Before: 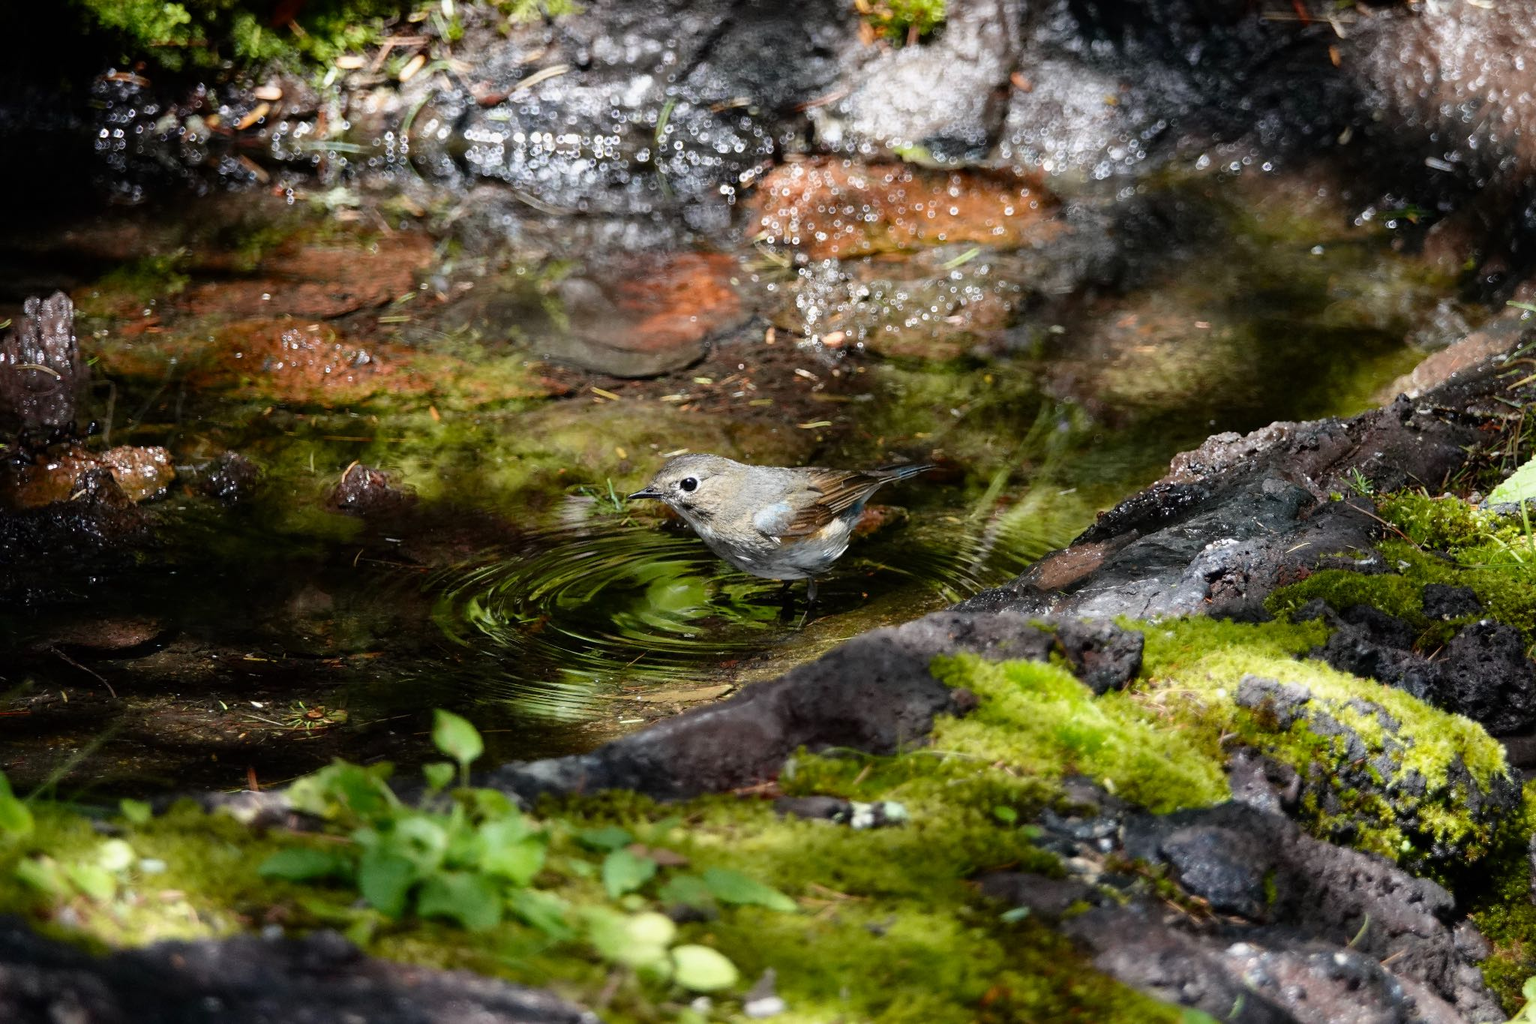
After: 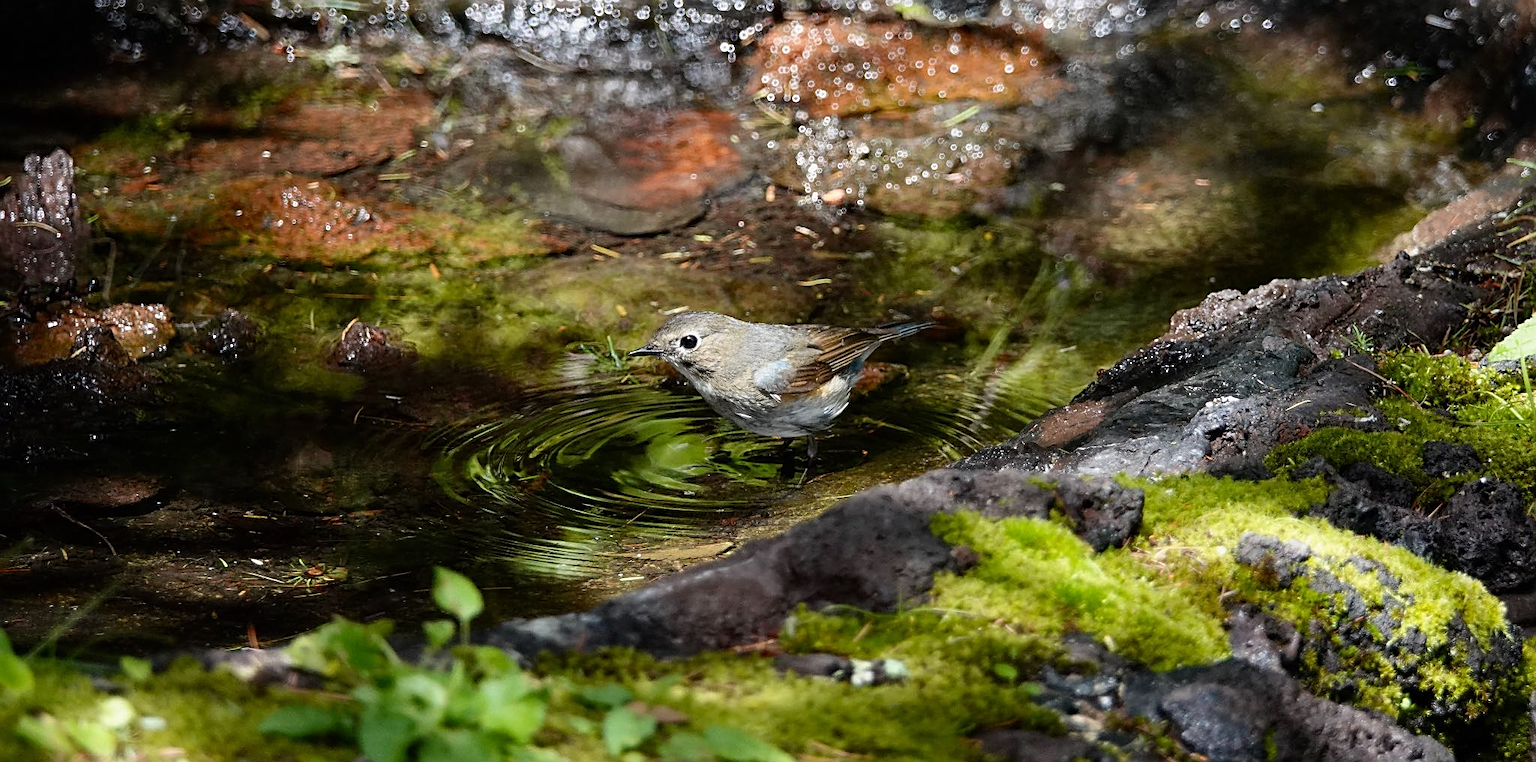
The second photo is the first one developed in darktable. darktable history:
crop: top 13.991%, bottom 11.077%
sharpen: on, module defaults
